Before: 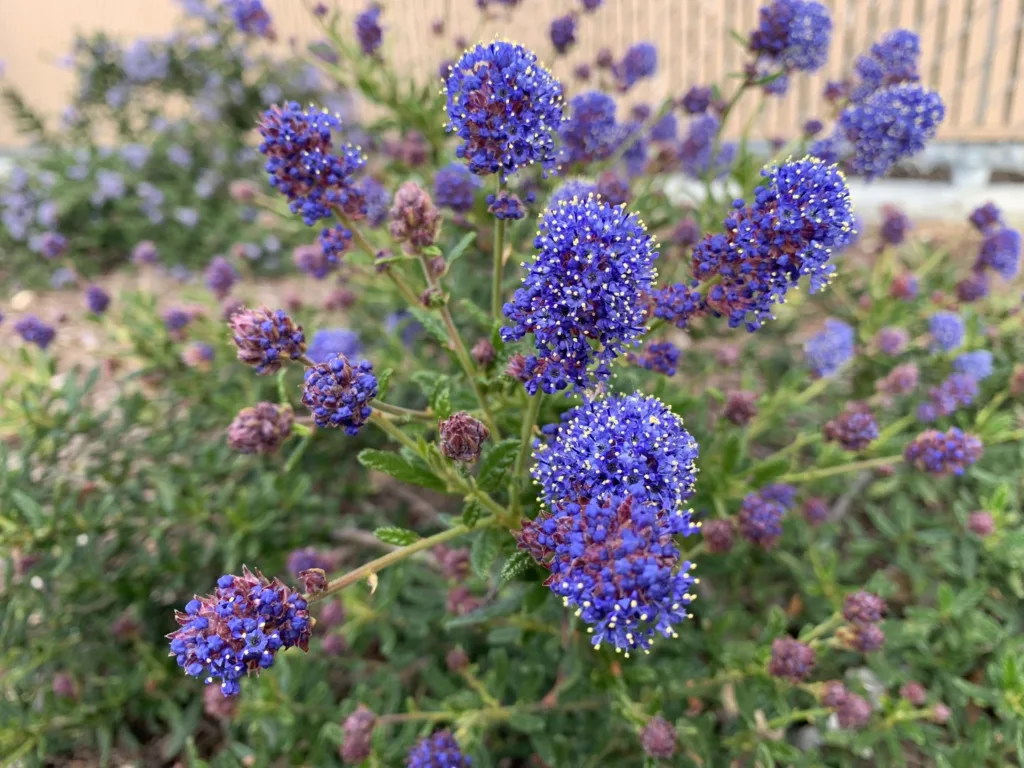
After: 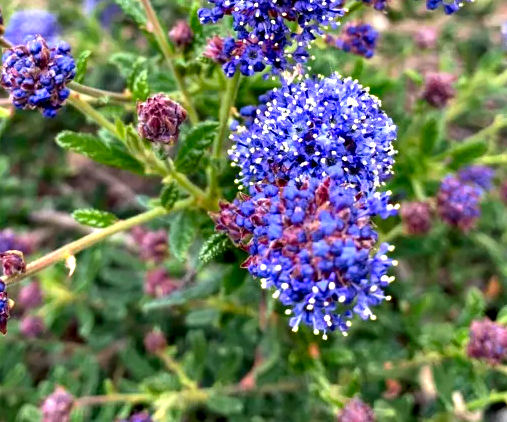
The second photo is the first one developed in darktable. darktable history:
crop: left 29.55%, top 41.468%, right 20.866%, bottom 3.491%
exposure: black level correction 0, exposure 0.498 EV, compensate exposure bias true, compensate highlight preservation false
contrast equalizer: octaves 7, y [[0.6 ×6], [0.55 ×6], [0 ×6], [0 ×6], [0 ×6]]
